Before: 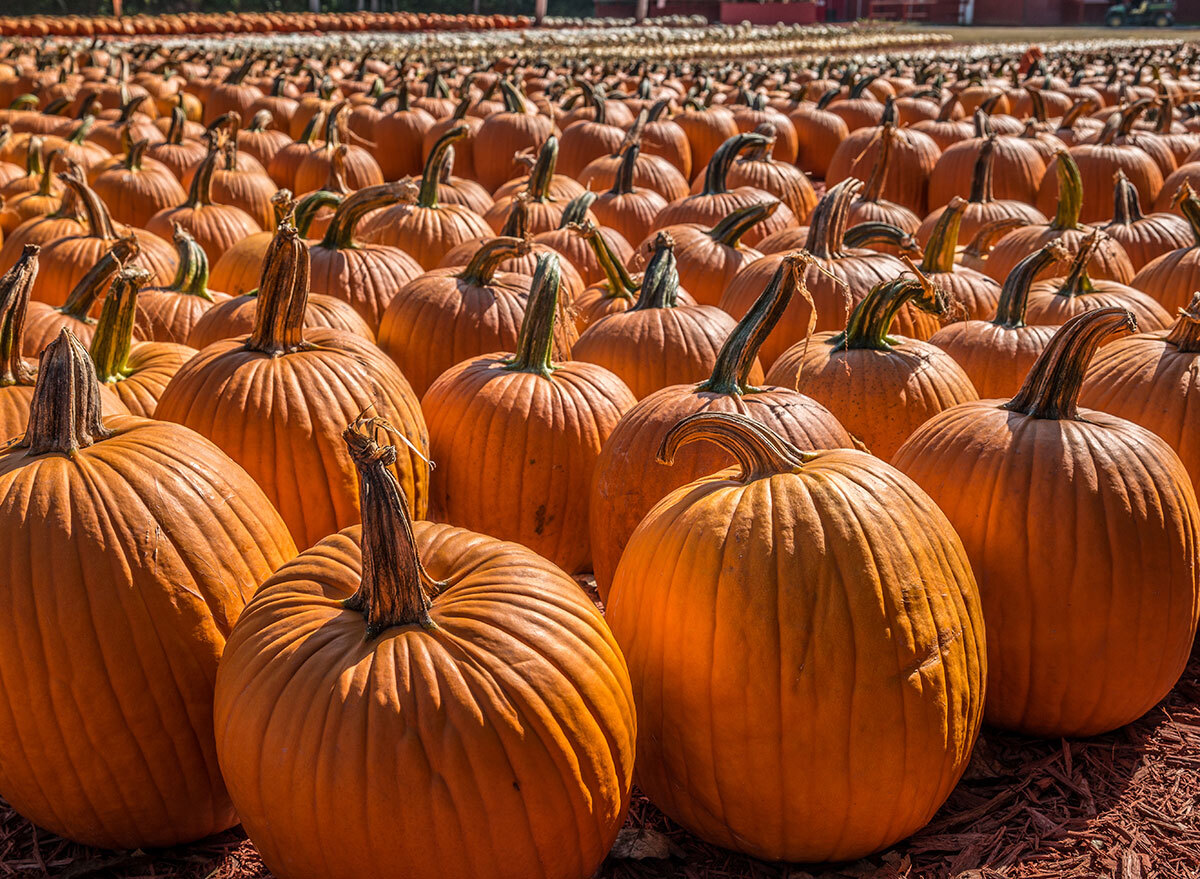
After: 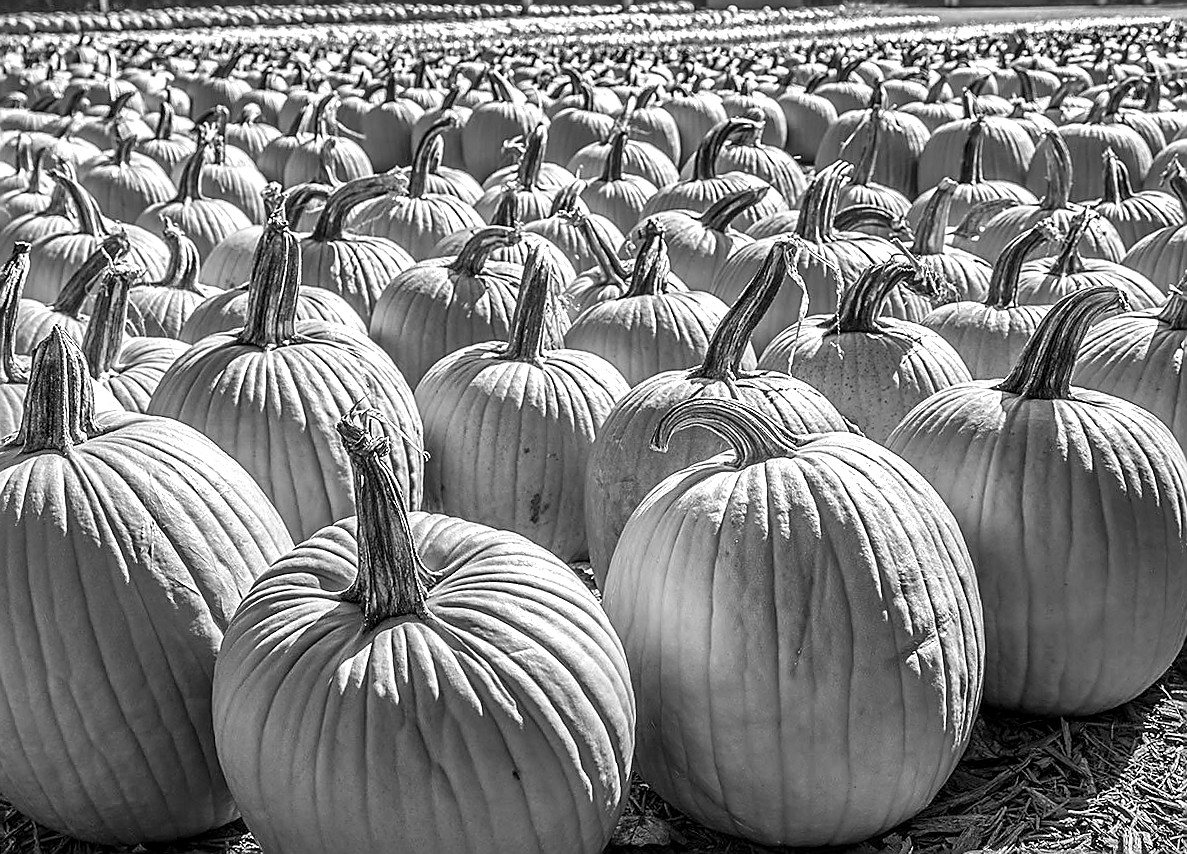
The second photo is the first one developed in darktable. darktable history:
rotate and perspective: rotation -1°, crop left 0.011, crop right 0.989, crop top 0.025, crop bottom 0.975
exposure: black level correction 0, exposure 1 EV, compensate exposure bias true, compensate highlight preservation false
monochrome: on, module defaults
sharpen: radius 1.4, amount 1.25, threshold 0.7
local contrast: mode bilateral grid, contrast 20, coarseness 50, detail 132%, midtone range 0.2
